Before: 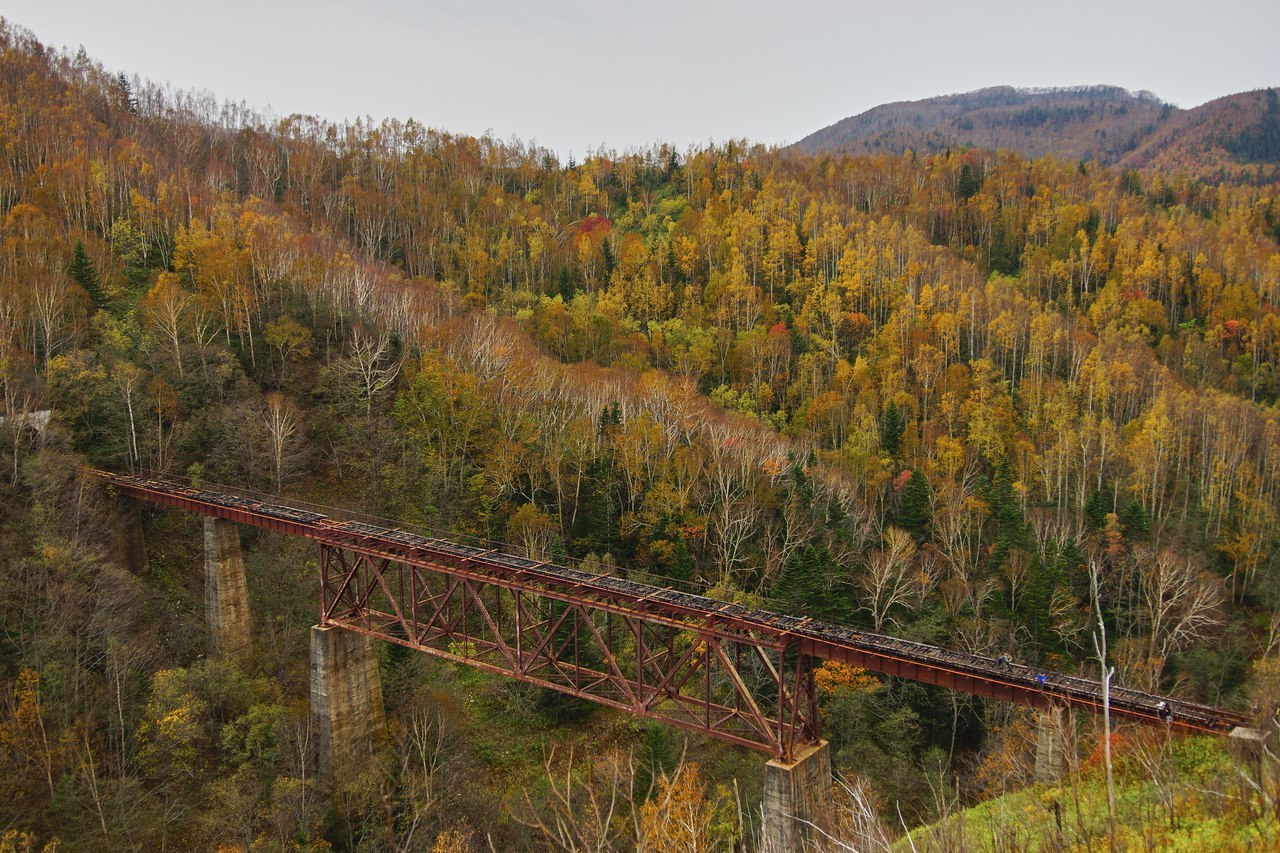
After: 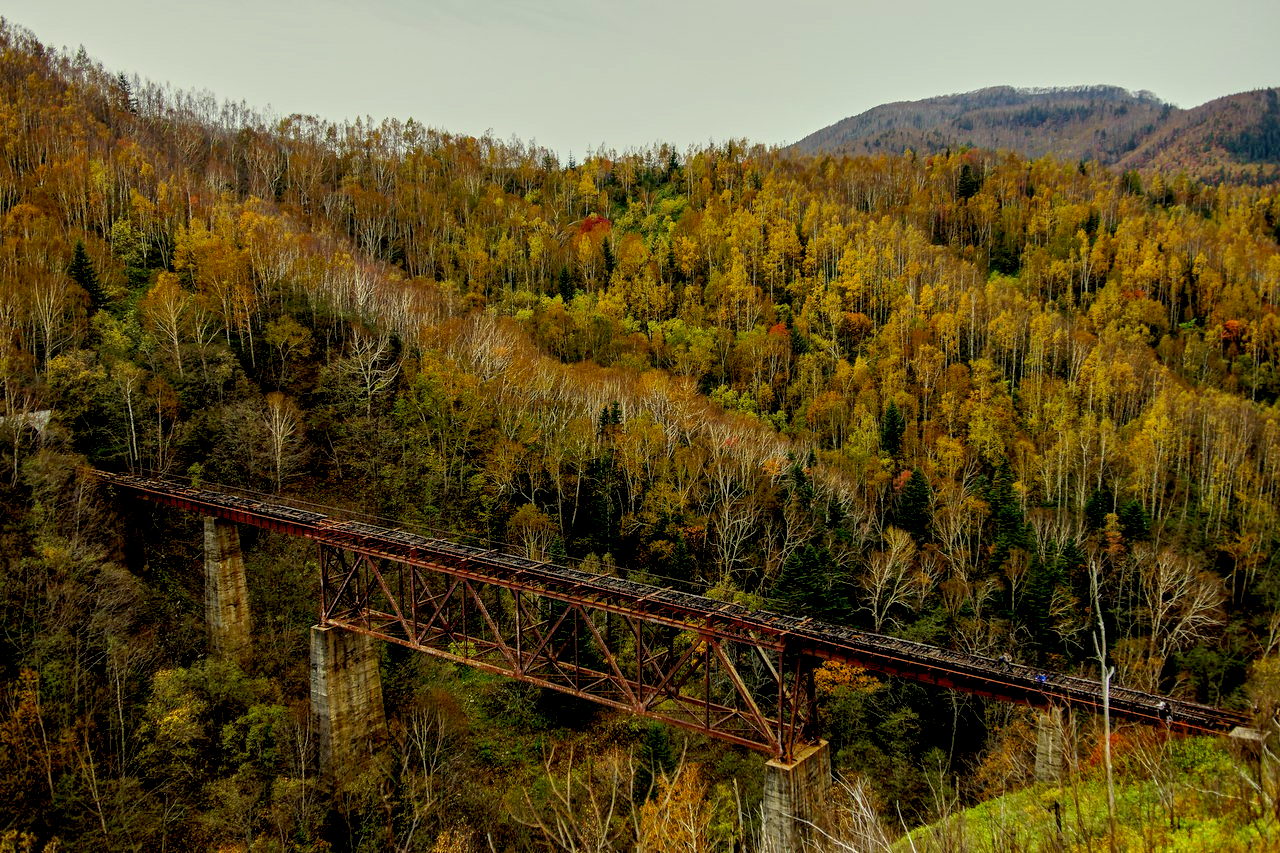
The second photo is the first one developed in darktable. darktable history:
color correction: highlights a* -5.86, highlights b* 11.04
levels: gray 50.79%, levels [0.016, 0.5, 0.996]
local contrast: on, module defaults
exposure: black level correction 0.029, exposure -0.081 EV, compensate highlight preservation false
